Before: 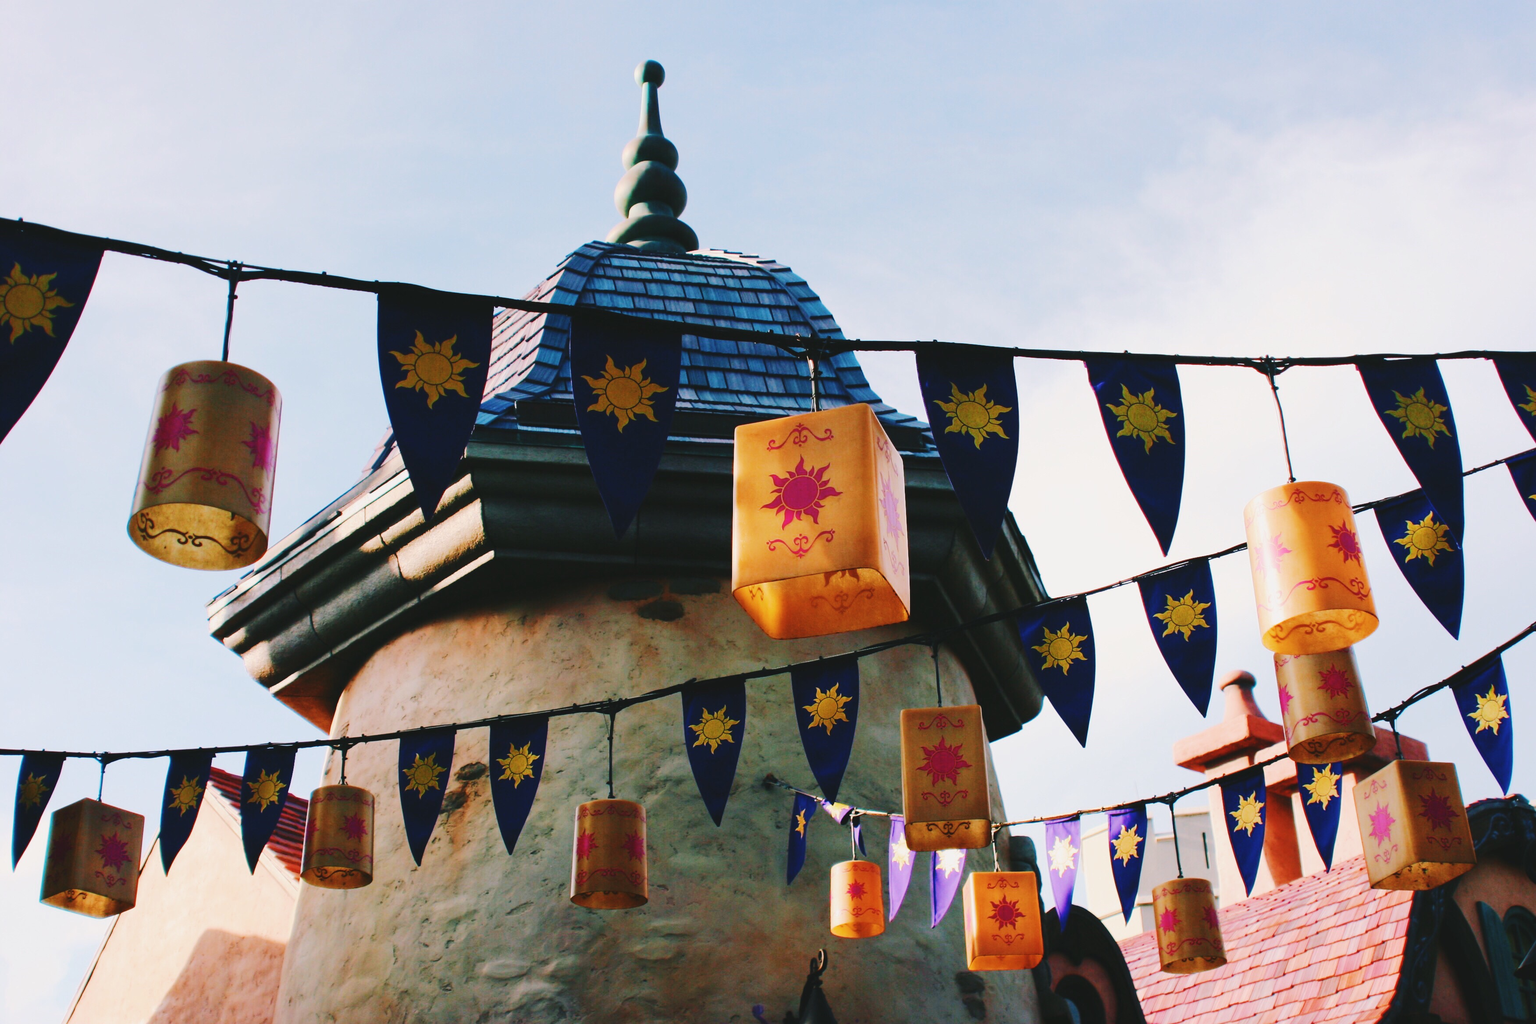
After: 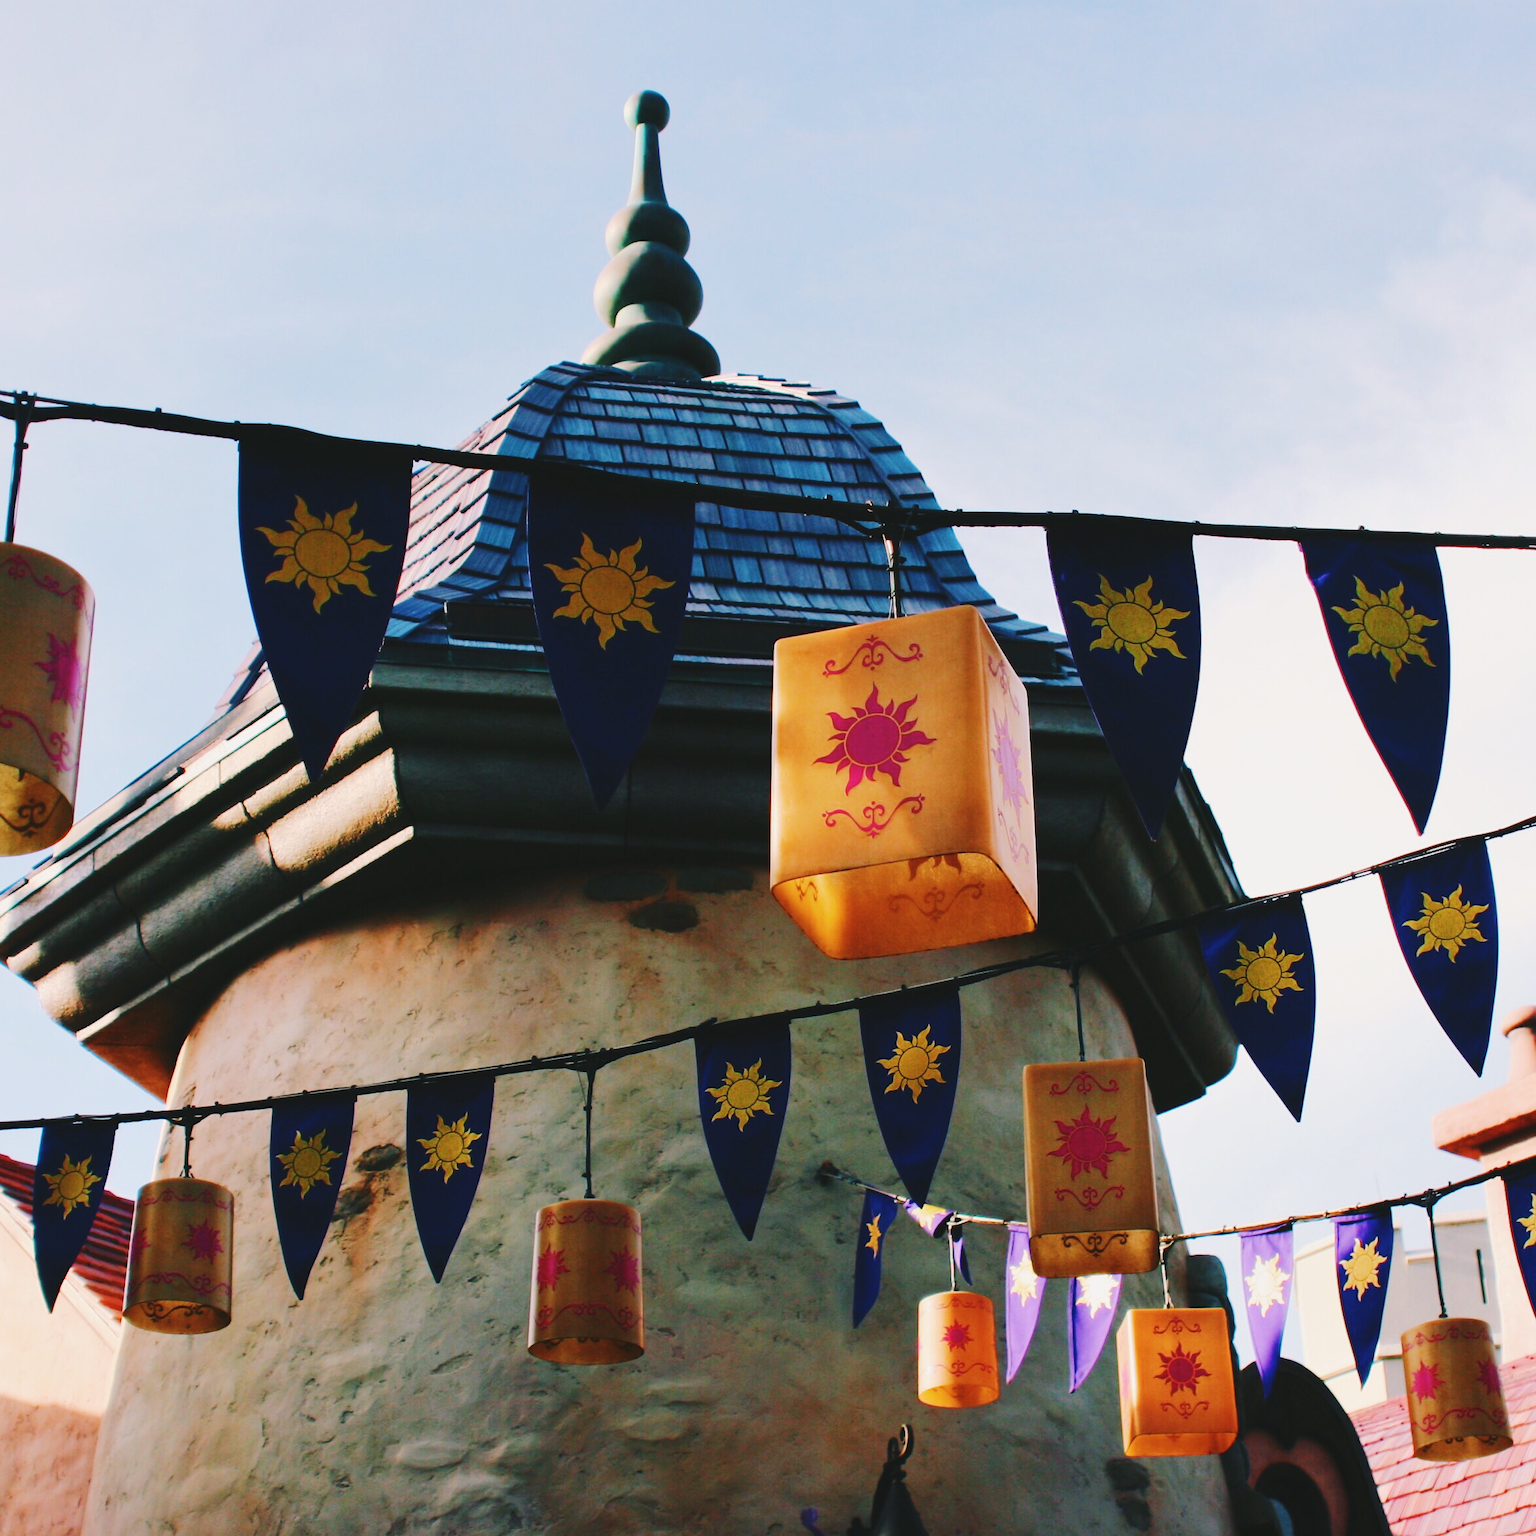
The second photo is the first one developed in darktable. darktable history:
crop and rotate: left 14.292%, right 19.041%
tone equalizer: on, module defaults
